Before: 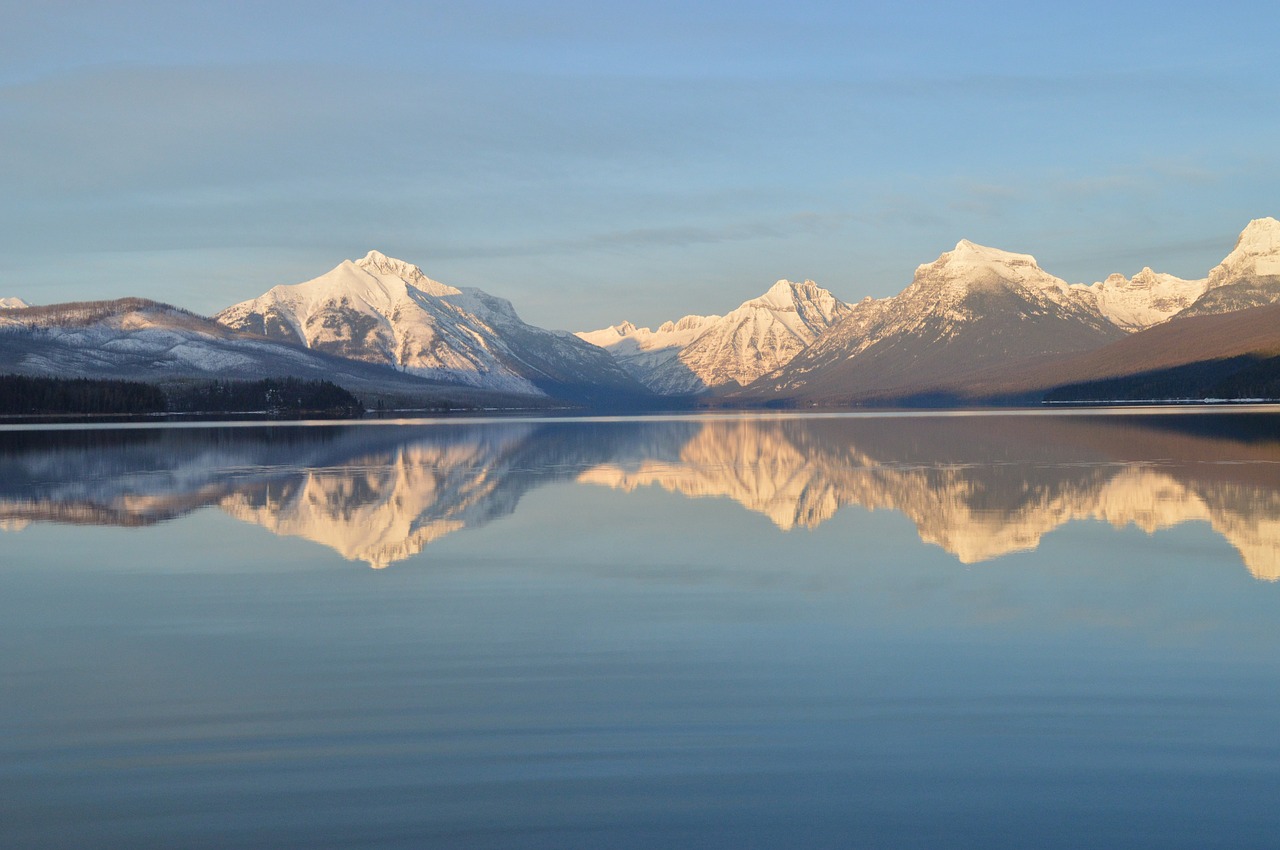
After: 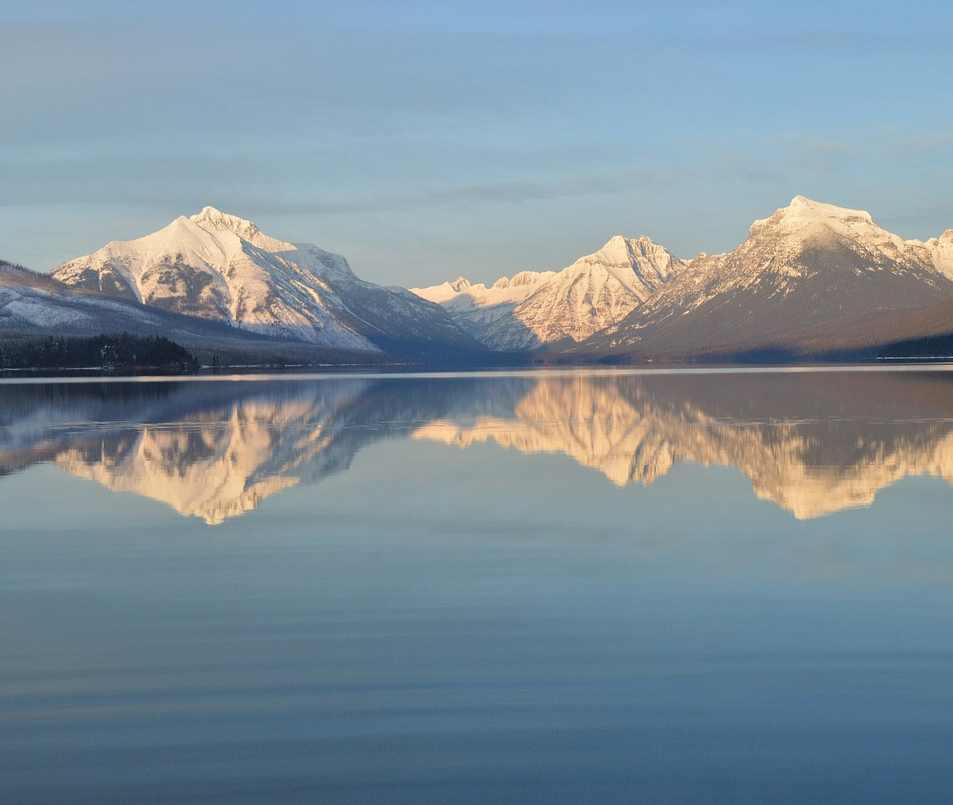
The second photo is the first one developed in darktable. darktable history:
crop and rotate: left 12.921%, top 5.272%, right 12.622%
